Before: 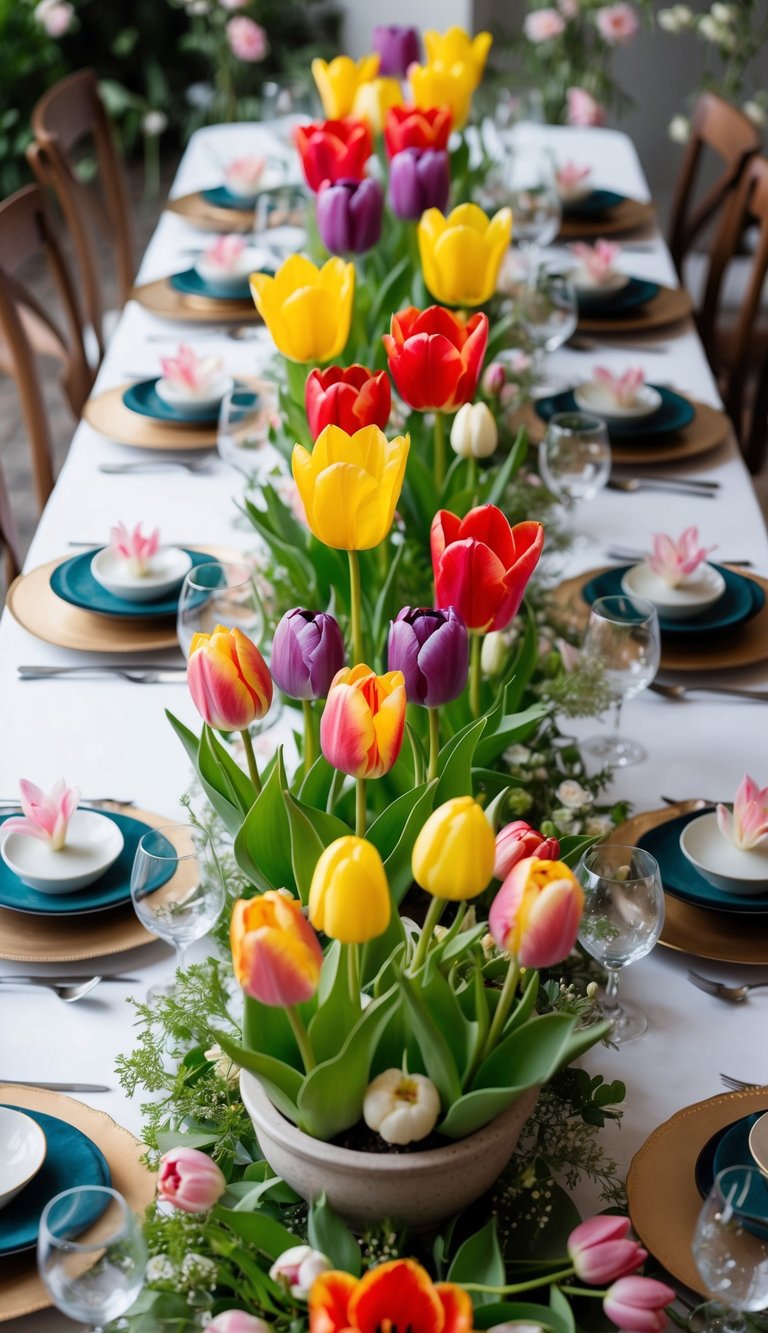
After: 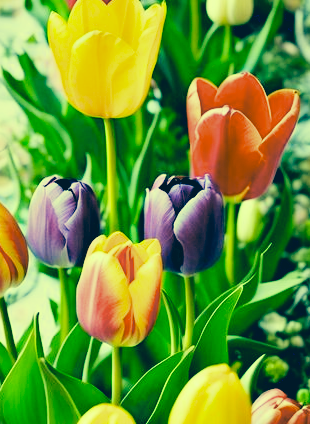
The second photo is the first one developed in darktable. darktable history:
filmic rgb: black relative exposure -7.65 EV, white relative exposure 4.56 EV, hardness 3.61, contrast 1.055
contrast equalizer: y [[0.6 ×6], [0.55 ×6], [0 ×6], [0 ×6], [0 ×6]]
exposure: exposure 0.999 EV, compensate highlight preservation false
crop: left 31.806%, top 32.427%, right 27.726%, bottom 35.722%
color correction: highlights a* -15.28, highlights b* 39.7, shadows a* -39.85, shadows b* -26.11
